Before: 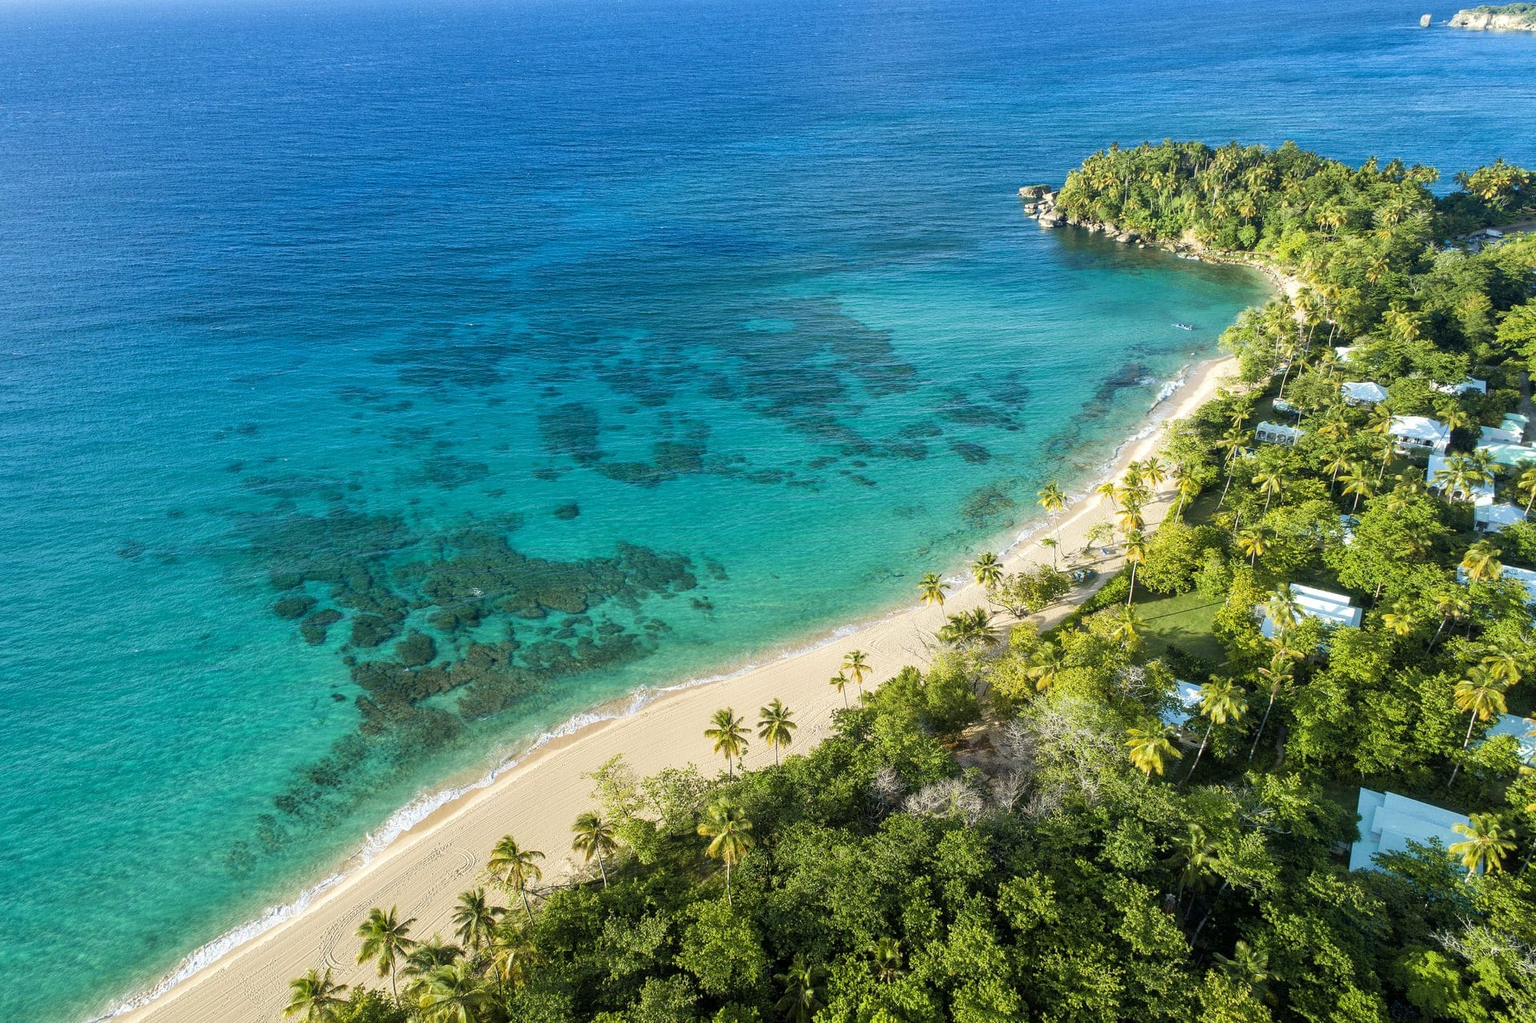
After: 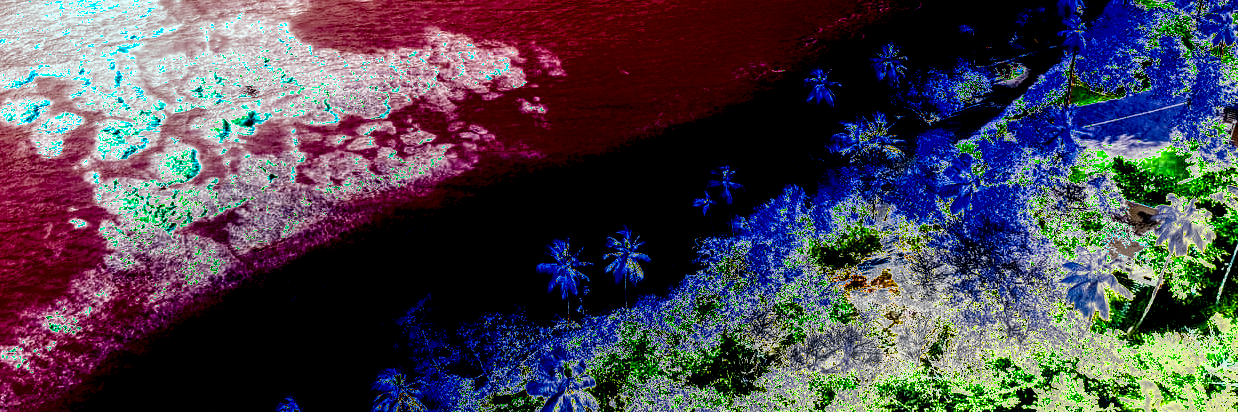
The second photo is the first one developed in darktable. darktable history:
local contrast: on, module defaults
crop: left 18.018%, top 50.793%, right 17.491%, bottom 16.918%
color balance rgb: perceptual saturation grading › global saturation 39.059%
shadows and highlights: soften with gaussian
exposure: black level correction 0, exposure 4.034 EV, compensate highlight preservation false
